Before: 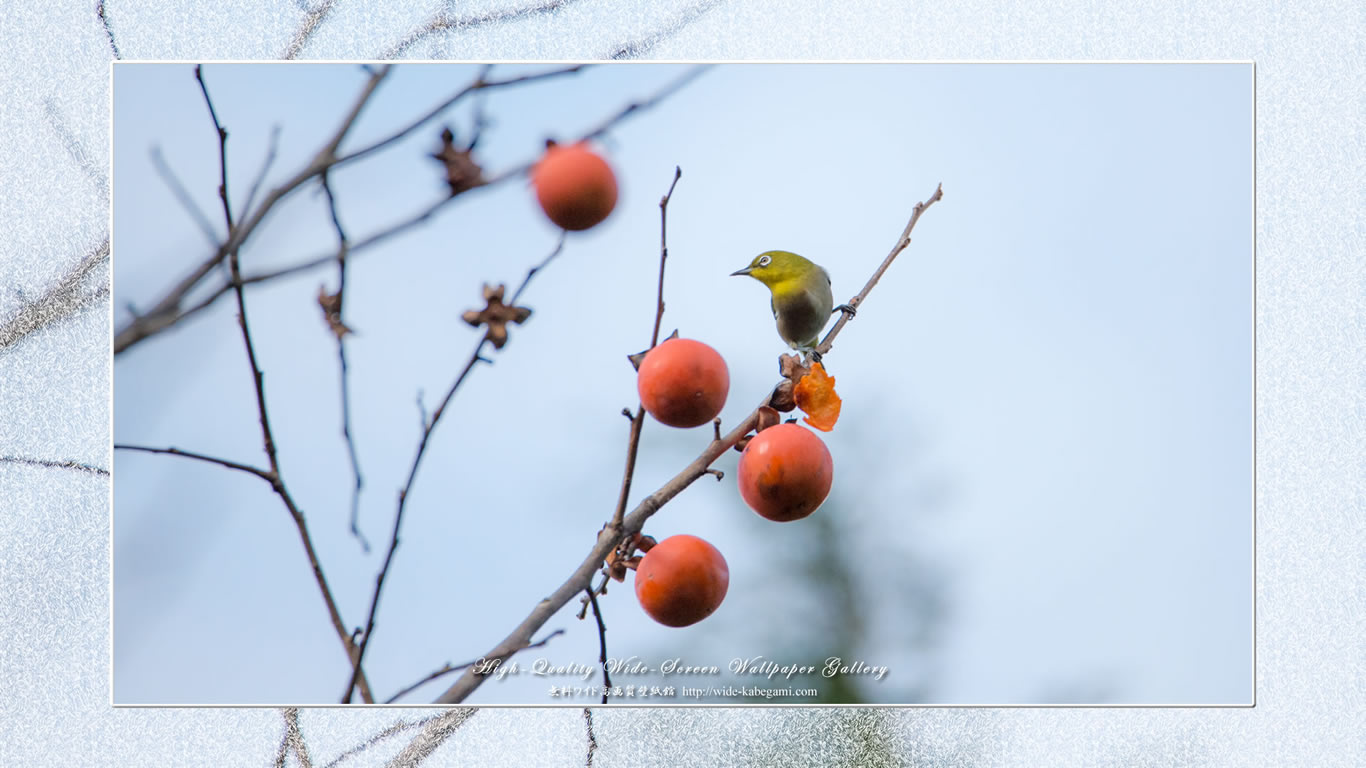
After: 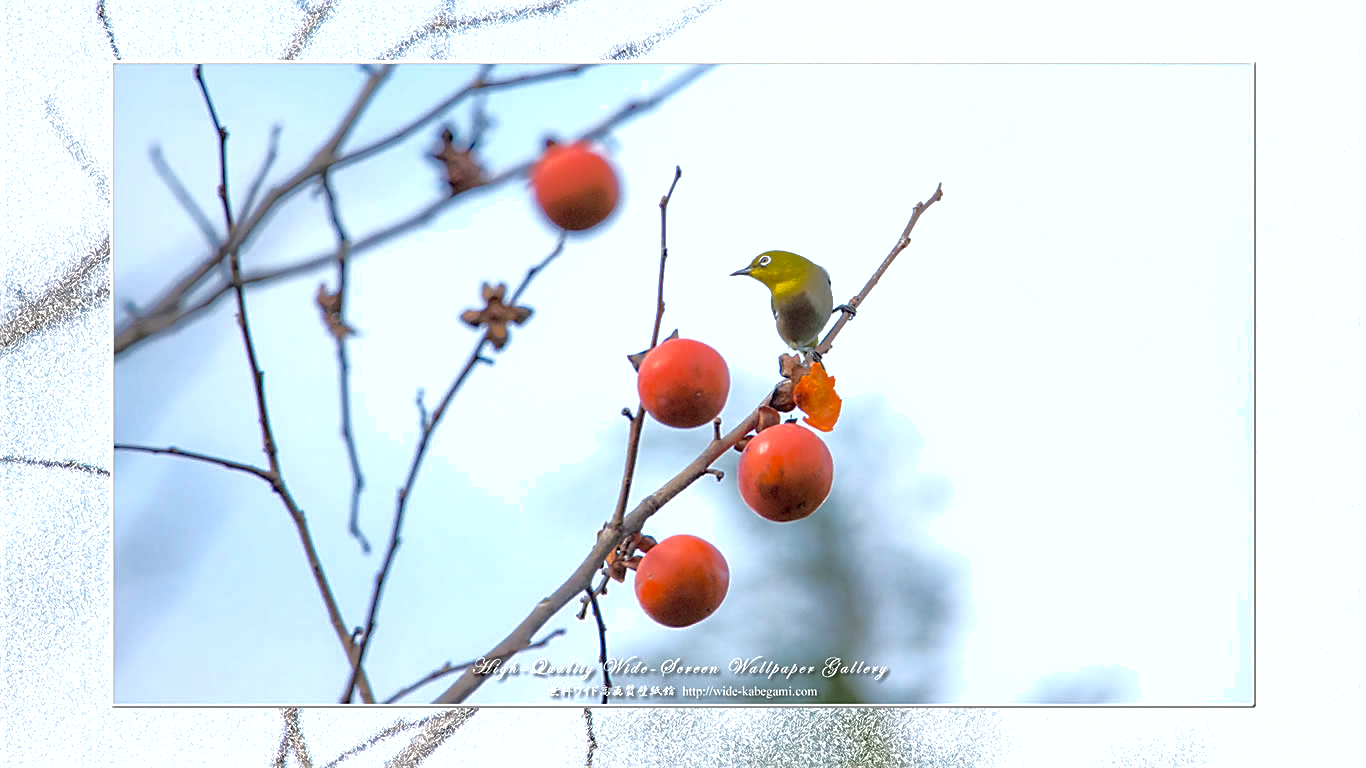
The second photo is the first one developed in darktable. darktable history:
shadows and highlights: on, module defaults
sharpen: on, module defaults
exposure: black level correction 0.001, exposure 0.5 EV, compensate highlight preservation false
